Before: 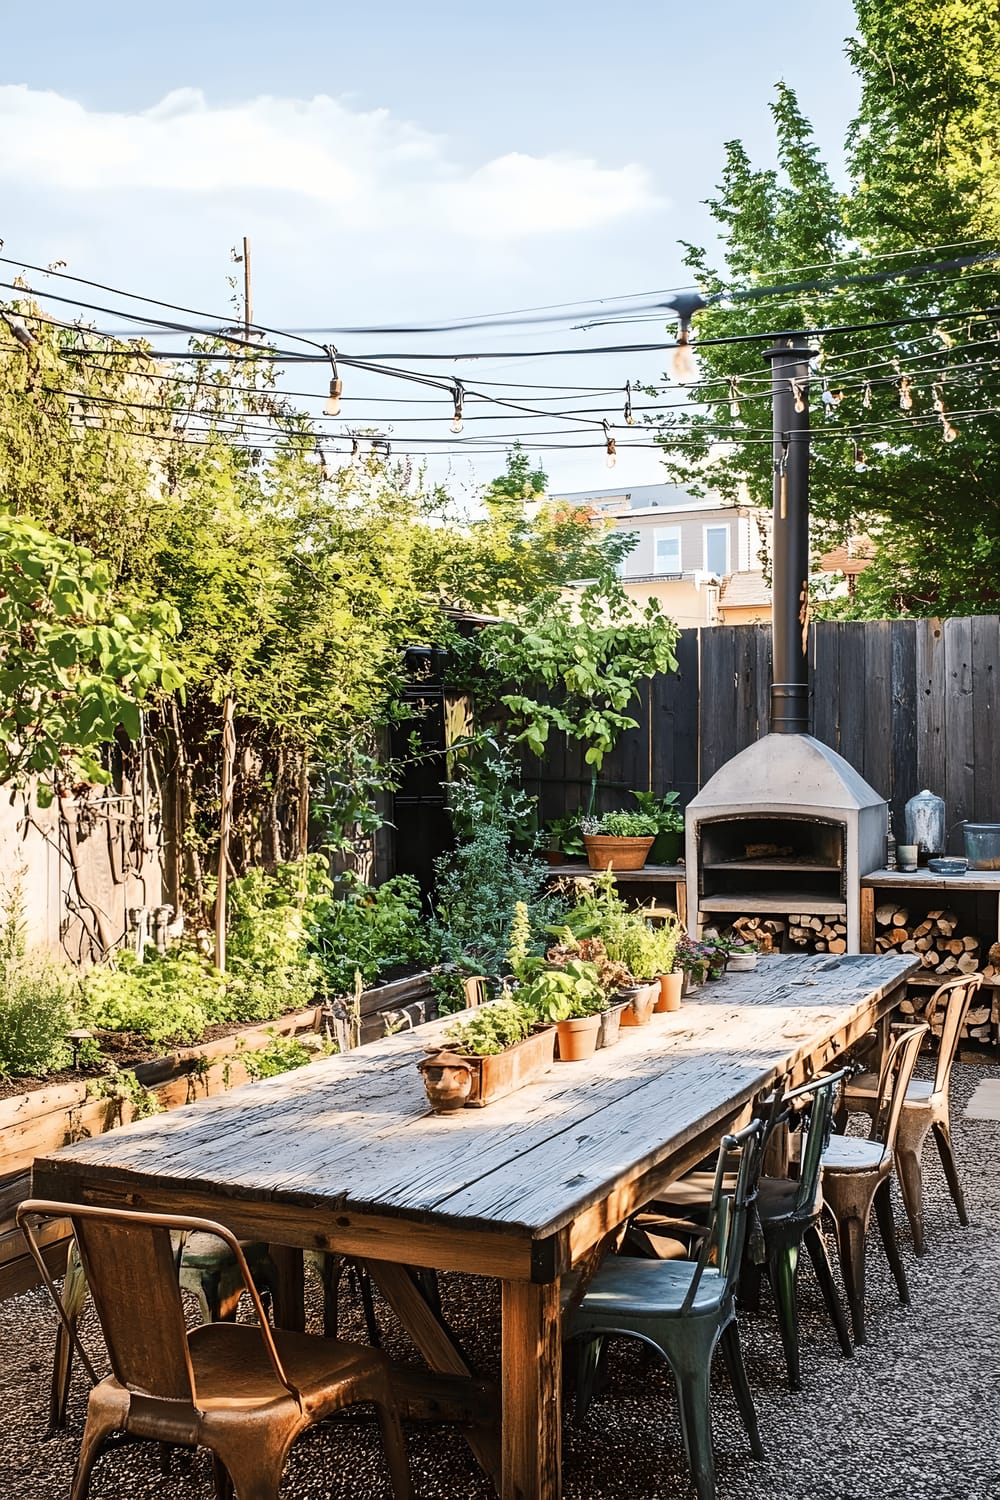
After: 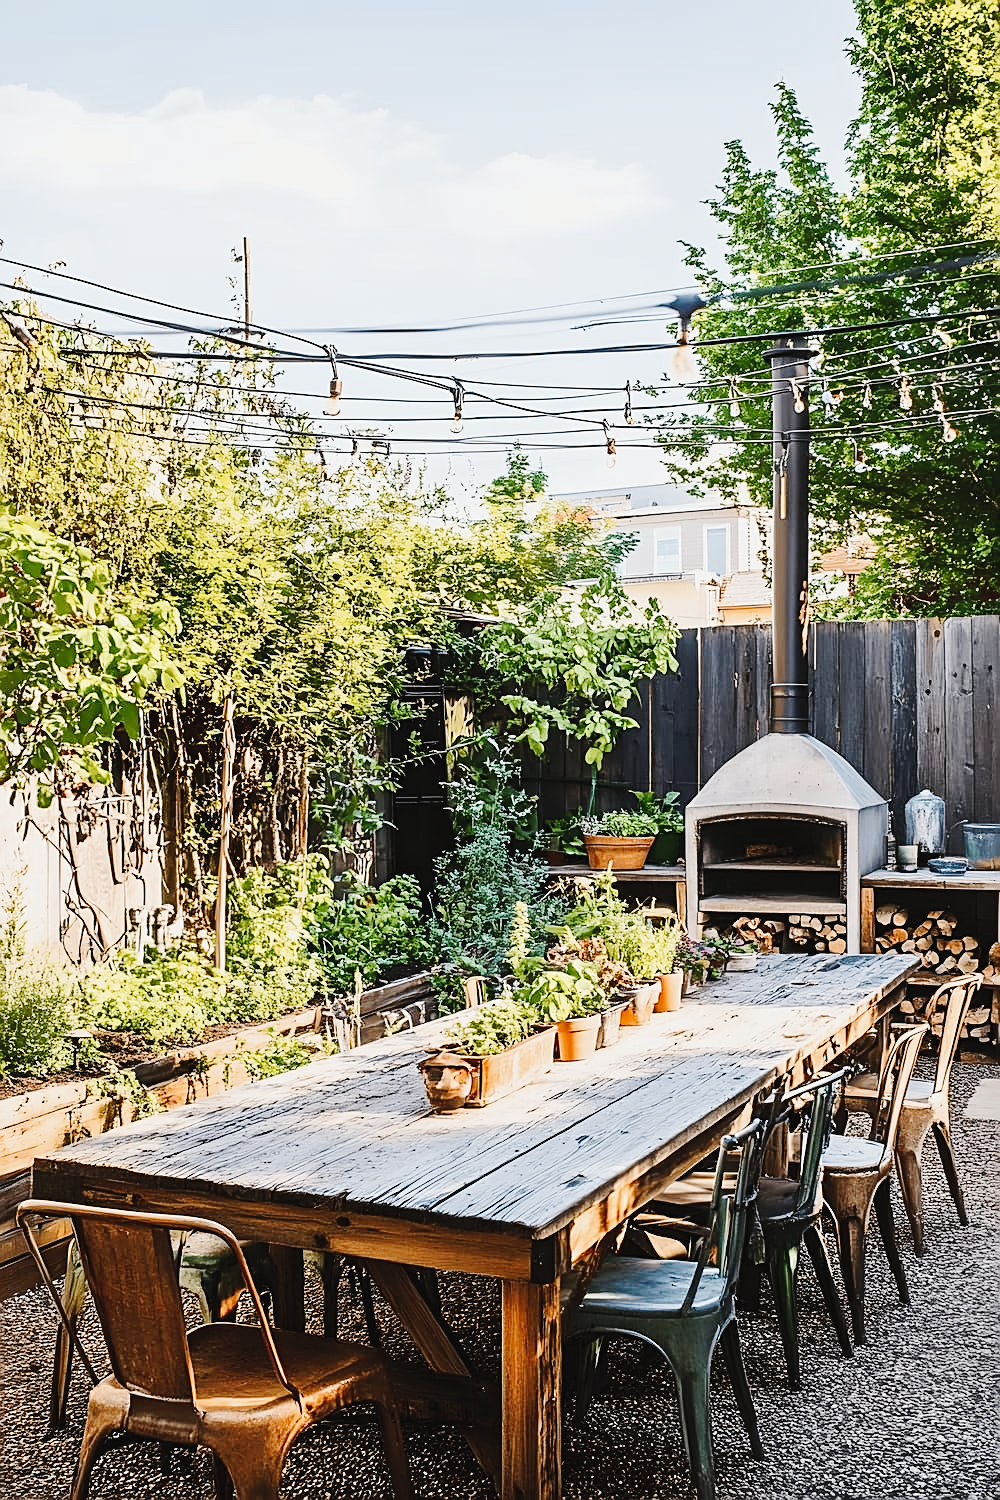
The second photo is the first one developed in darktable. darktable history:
tone curve: curves: ch0 [(0, 0.026) (0.104, 0.1) (0.233, 0.262) (0.398, 0.507) (0.498, 0.621) (0.65, 0.757) (0.835, 0.883) (1, 0.961)]; ch1 [(0, 0) (0.346, 0.307) (0.408, 0.369) (0.453, 0.457) (0.482, 0.476) (0.502, 0.498) (0.521, 0.507) (0.553, 0.554) (0.638, 0.646) (0.693, 0.727) (1, 1)]; ch2 [(0, 0) (0.366, 0.337) (0.434, 0.46) (0.485, 0.494) (0.5, 0.494) (0.511, 0.508) (0.537, 0.55) (0.579, 0.599) (0.663, 0.67) (1, 1)], preserve colors none
sharpen: on, module defaults
